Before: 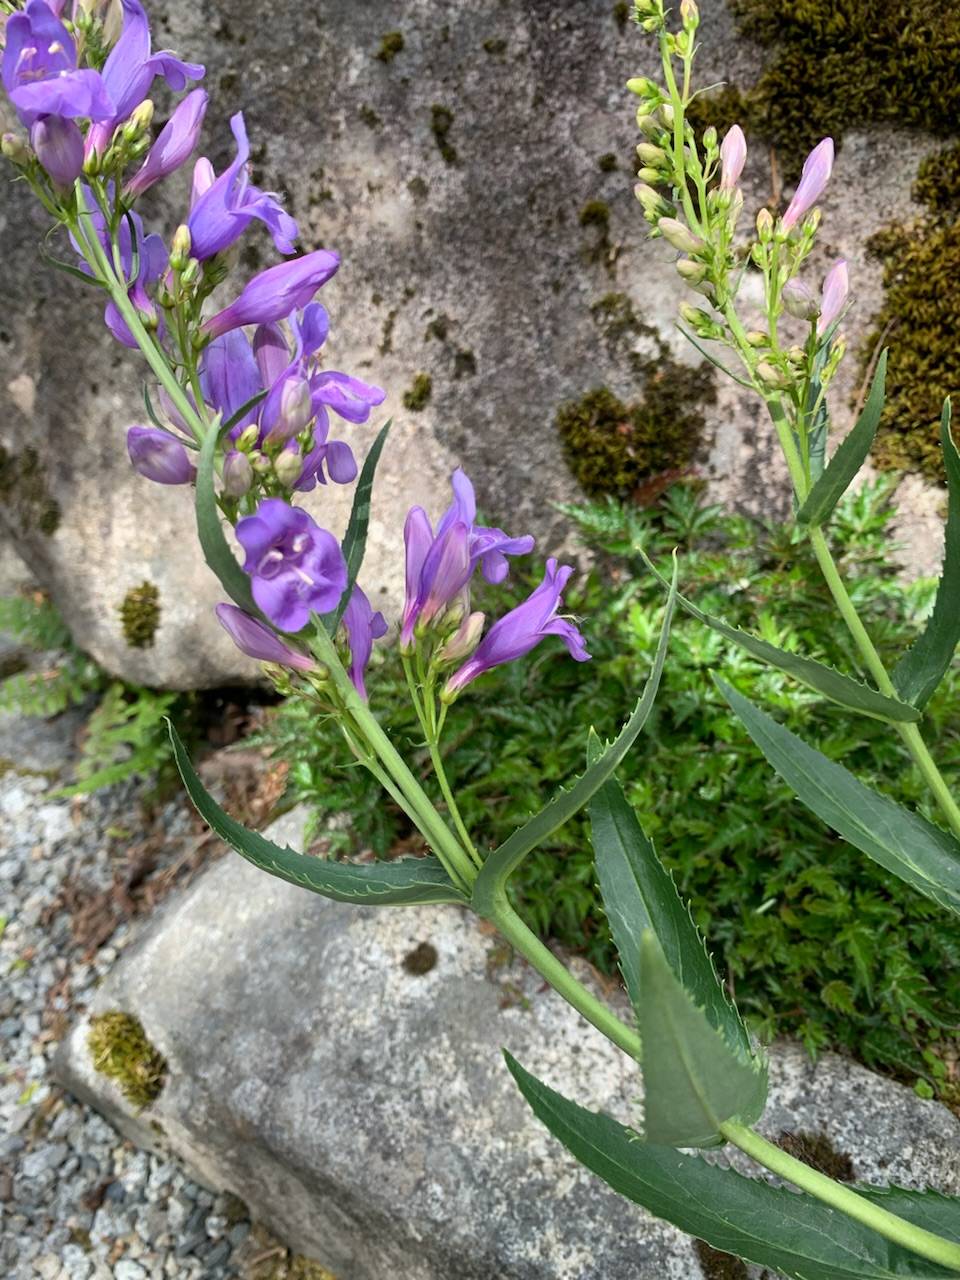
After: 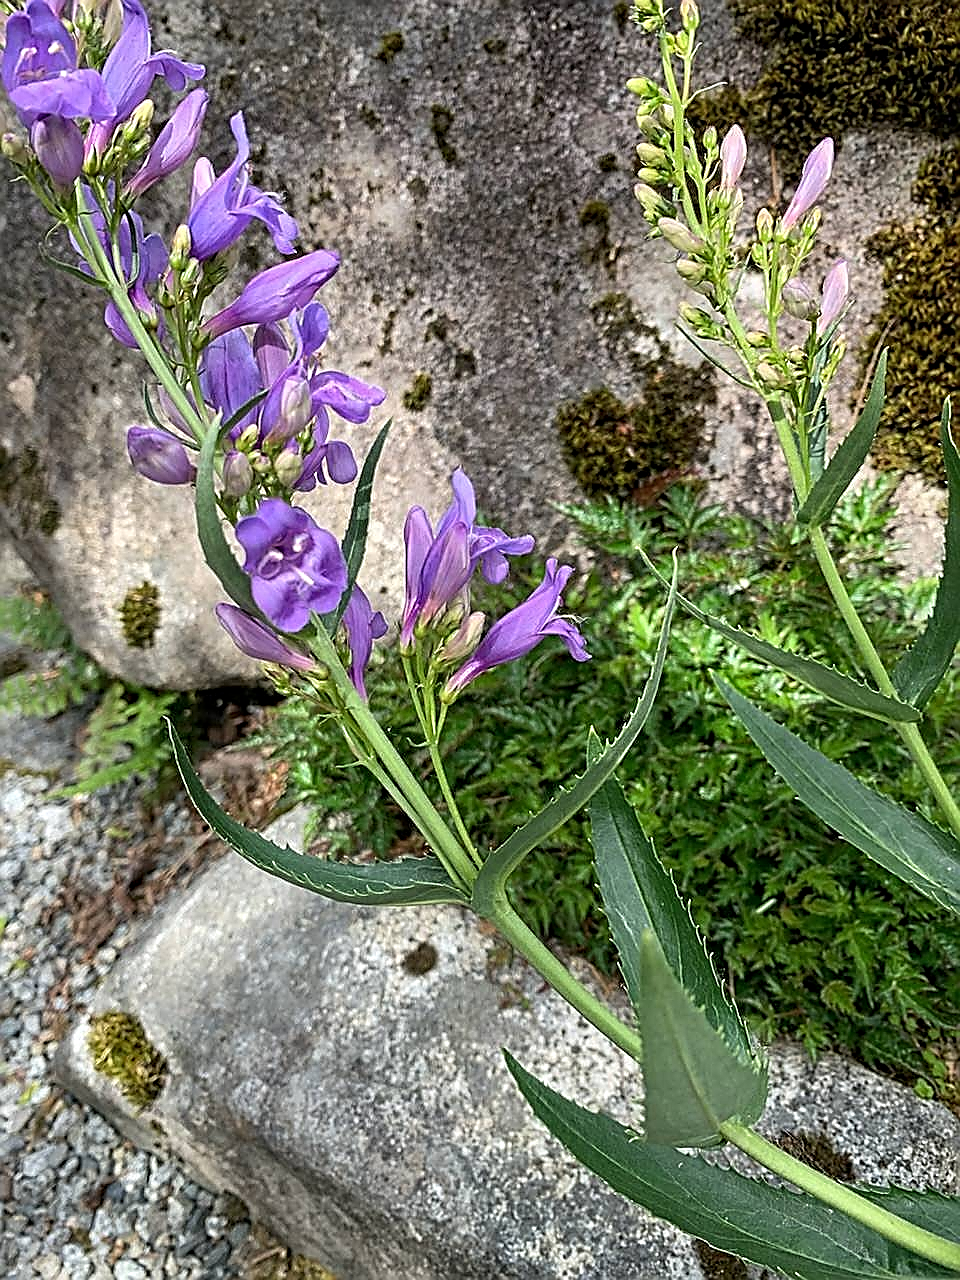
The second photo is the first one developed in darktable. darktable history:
contrast equalizer: y [[0.5, 0.5, 0.5, 0.539, 0.64, 0.611], [0.5 ×6], [0.5 ×6], [0 ×6], [0 ×6]]
sharpen: radius 1.374, amount 1.259, threshold 0.632
